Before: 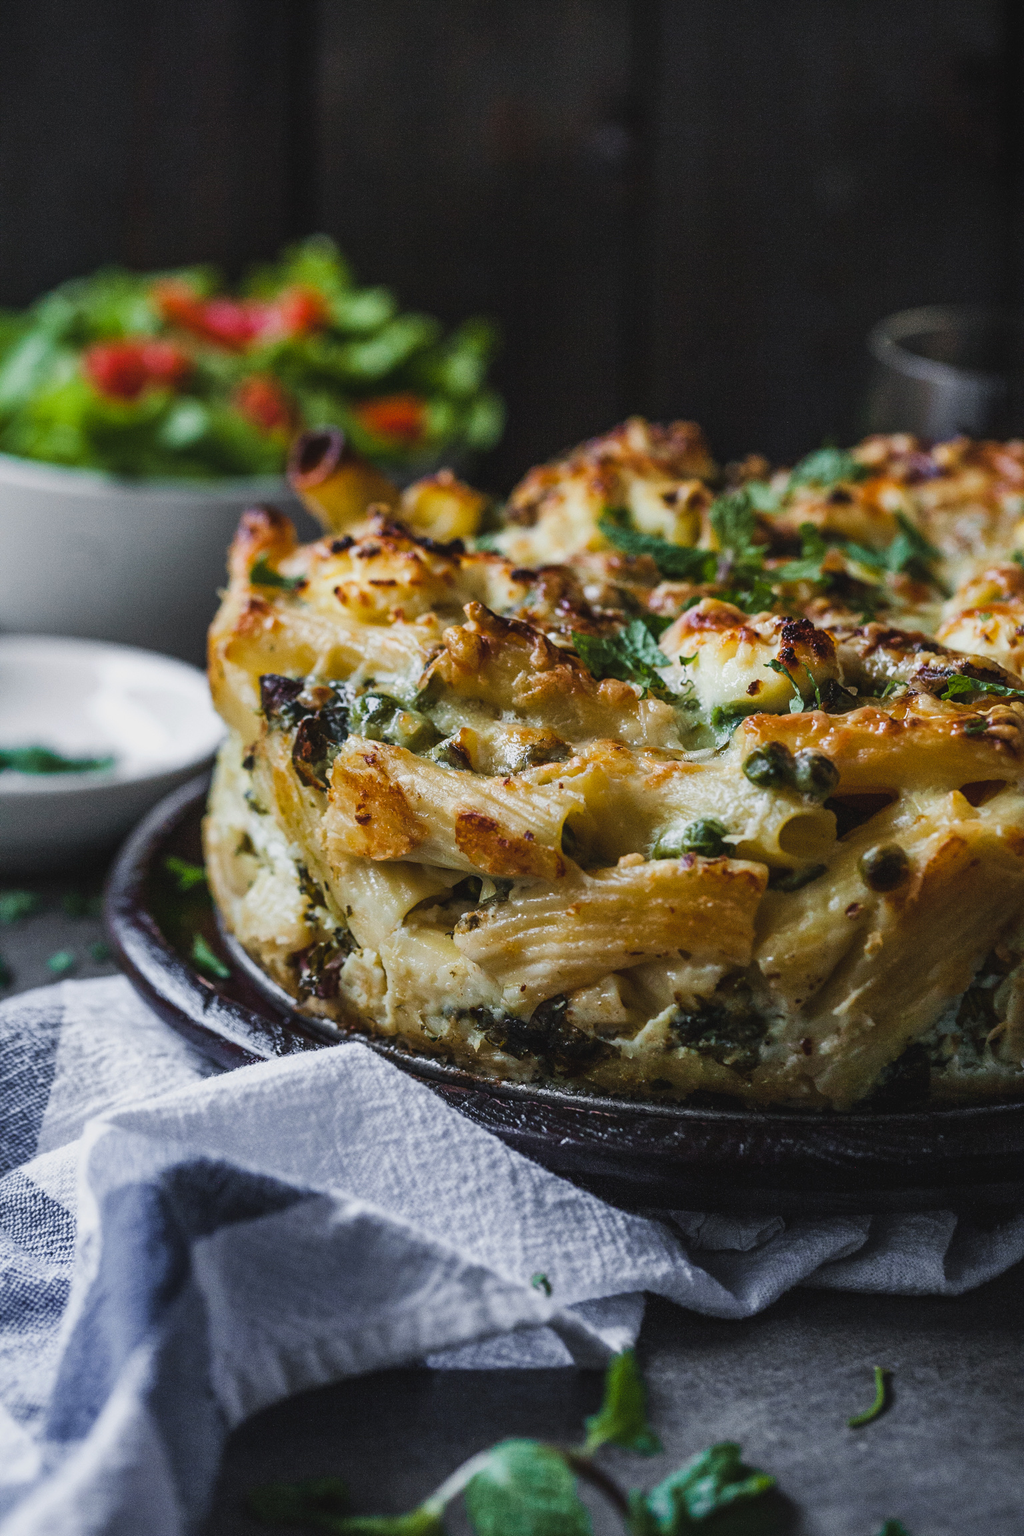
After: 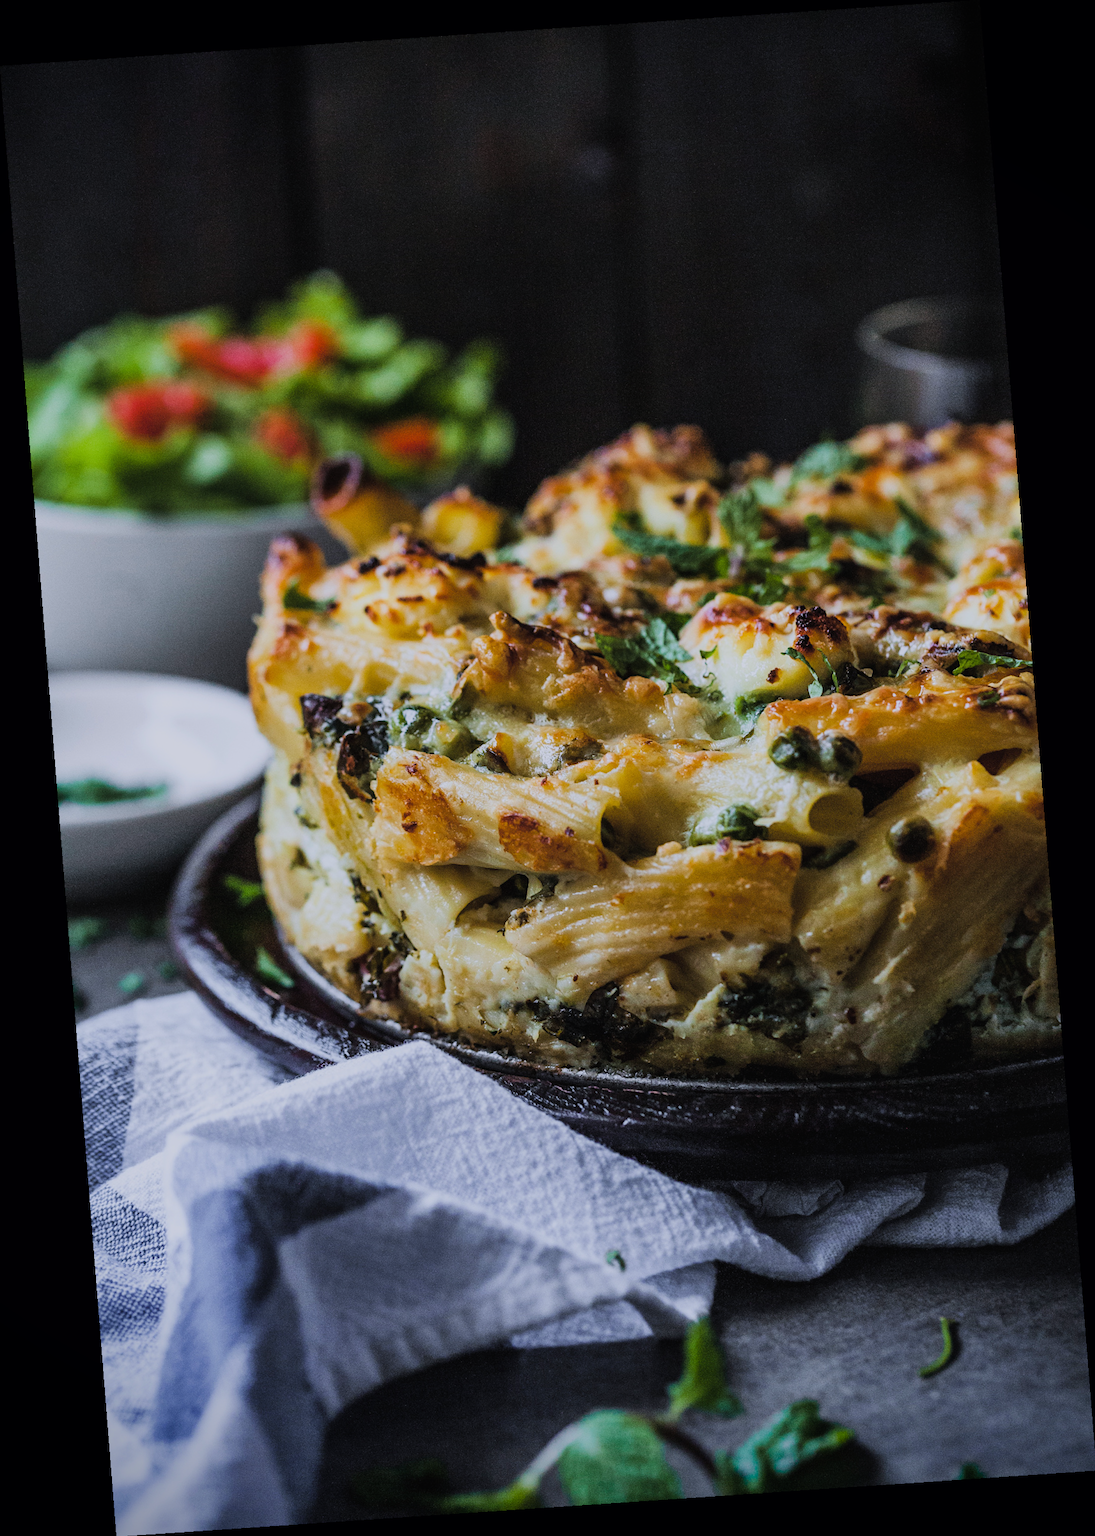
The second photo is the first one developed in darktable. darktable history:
levels: levels [0, 0.498, 1]
exposure: exposure 0.191 EV, compensate highlight preservation false
rotate and perspective: rotation -4.2°, shear 0.006, automatic cropping off
vignetting: fall-off start 88.53%, fall-off radius 44.2%, saturation 0.376, width/height ratio 1.161
filmic rgb: black relative exposure -8.42 EV, white relative exposure 4.68 EV, hardness 3.82, color science v6 (2022)
white balance: red 0.984, blue 1.059
